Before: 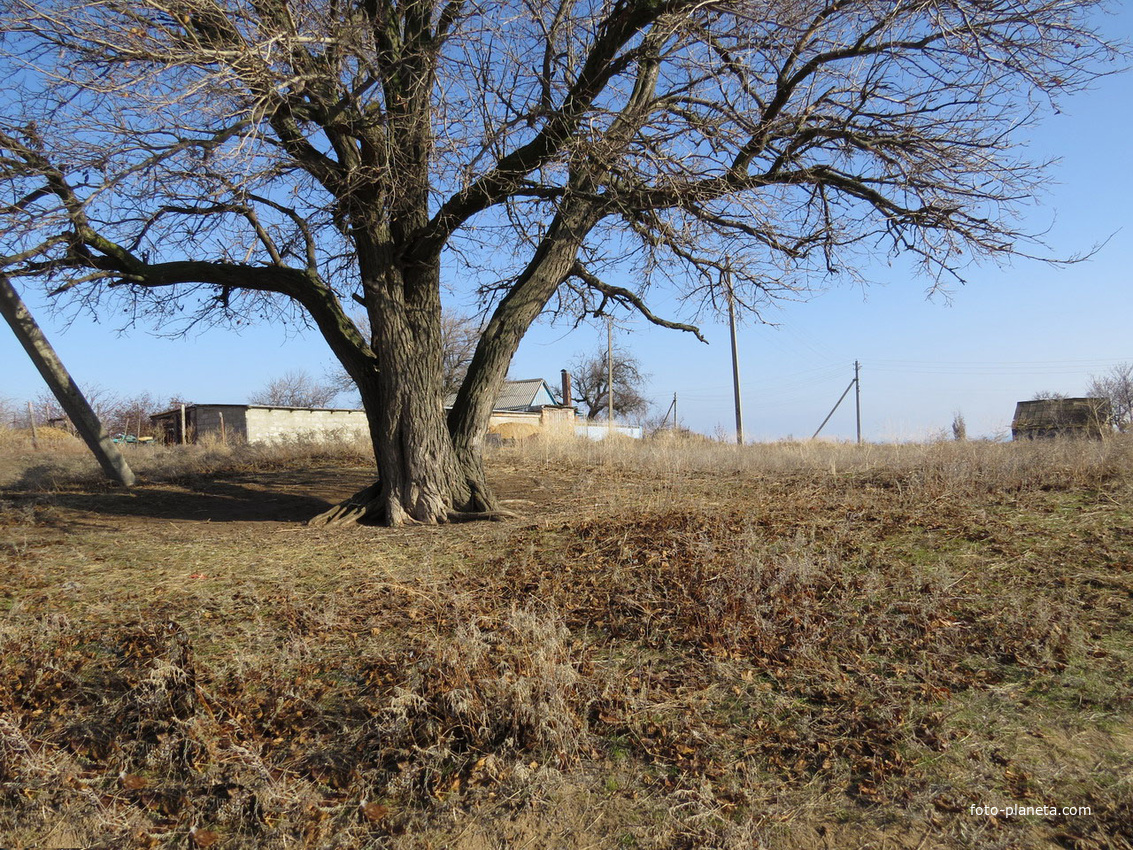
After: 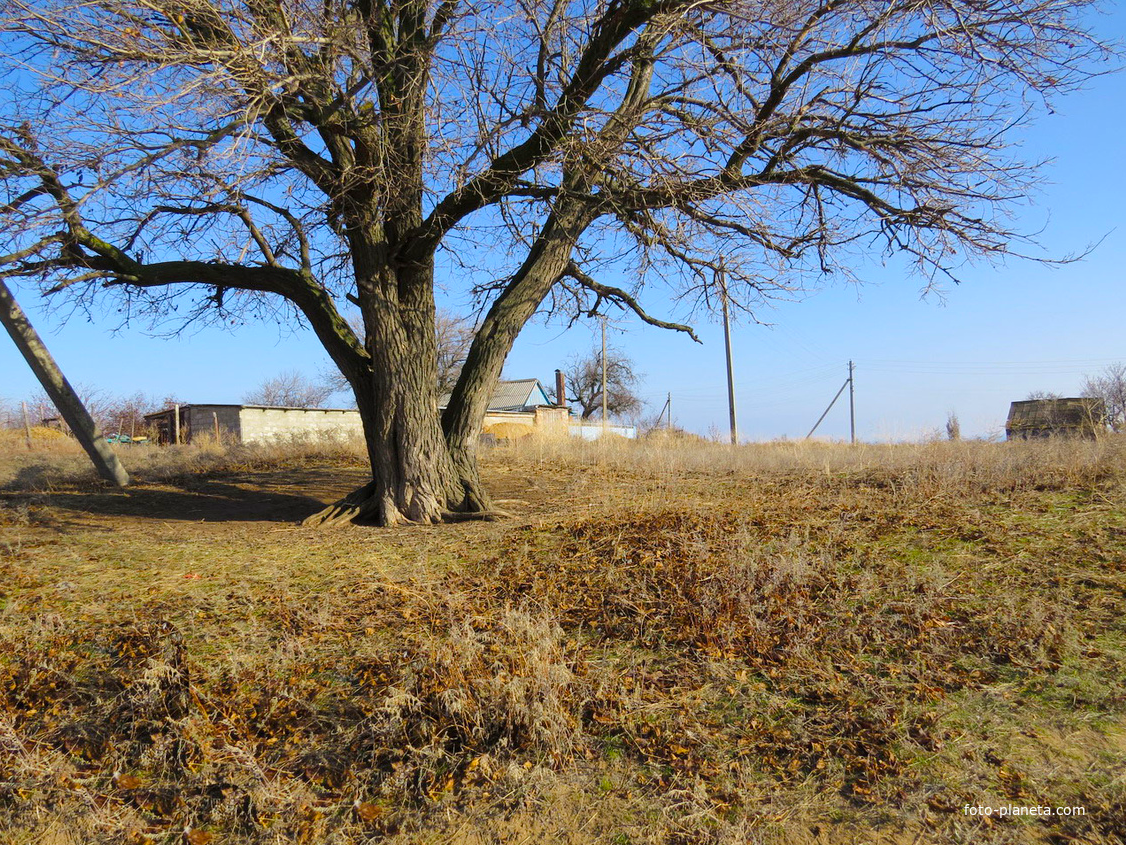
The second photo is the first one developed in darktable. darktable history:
shadows and highlights: radius 264.75, soften with gaussian
color balance rgb: perceptual saturation grading › global saturation 25%, perceptual brilliance grading › mid-tones 10%, perceptual brilliance grading › shadows 15%, global vibrance 20%
crop and rotate: left 0.614%, top 0.179%, bottom 0.309%
